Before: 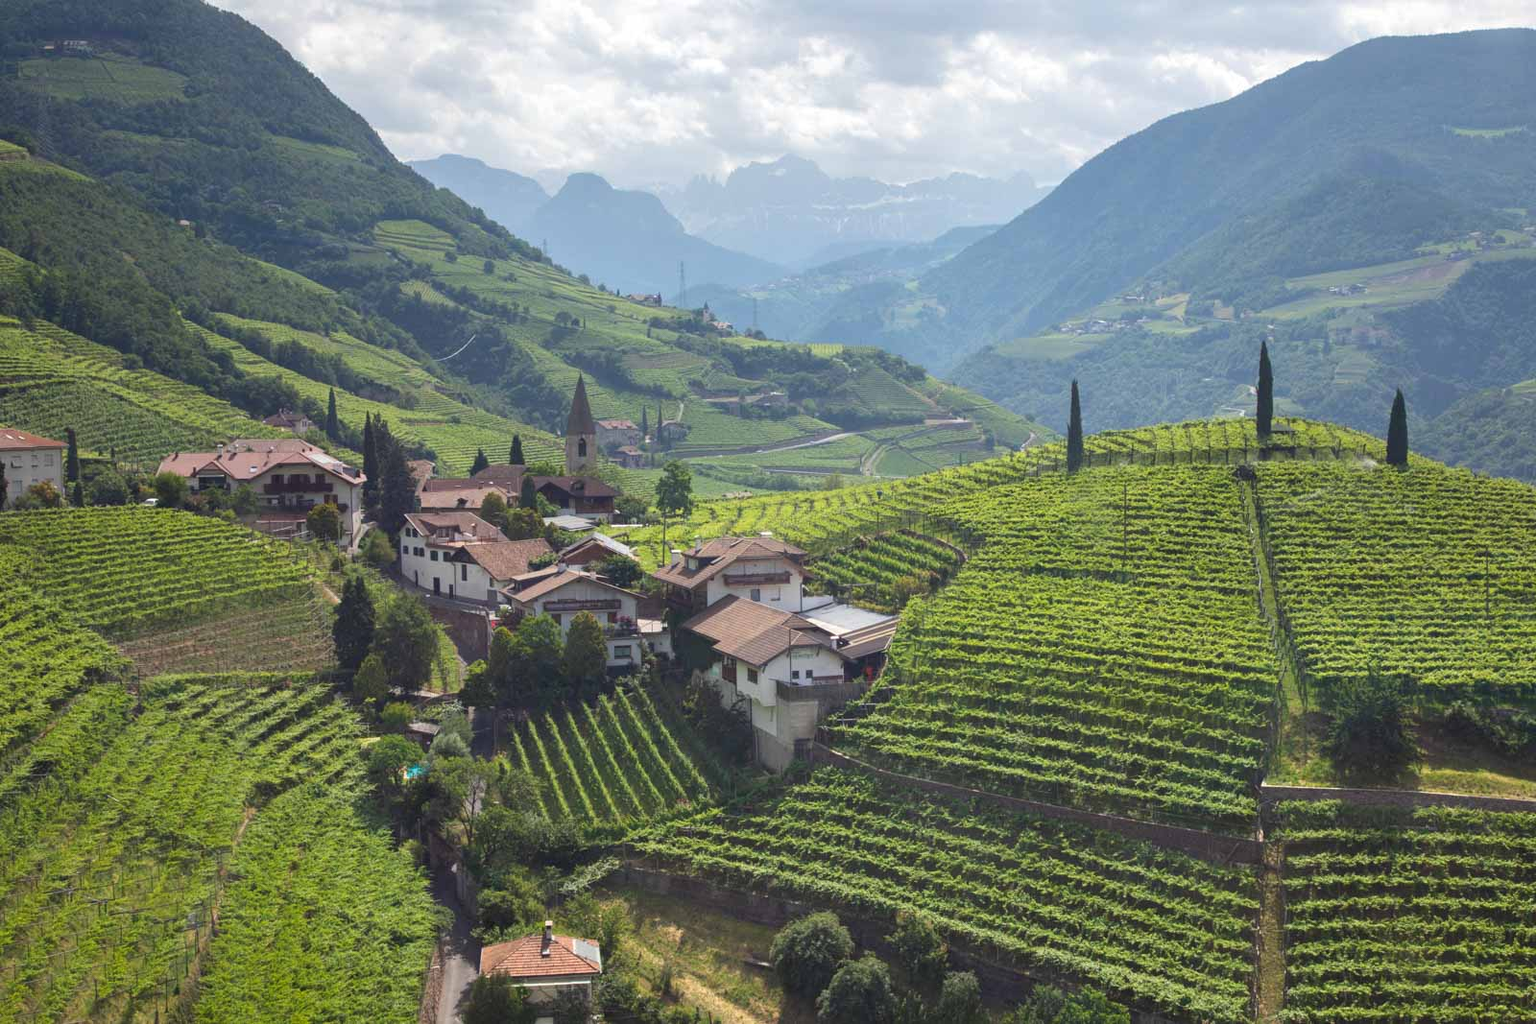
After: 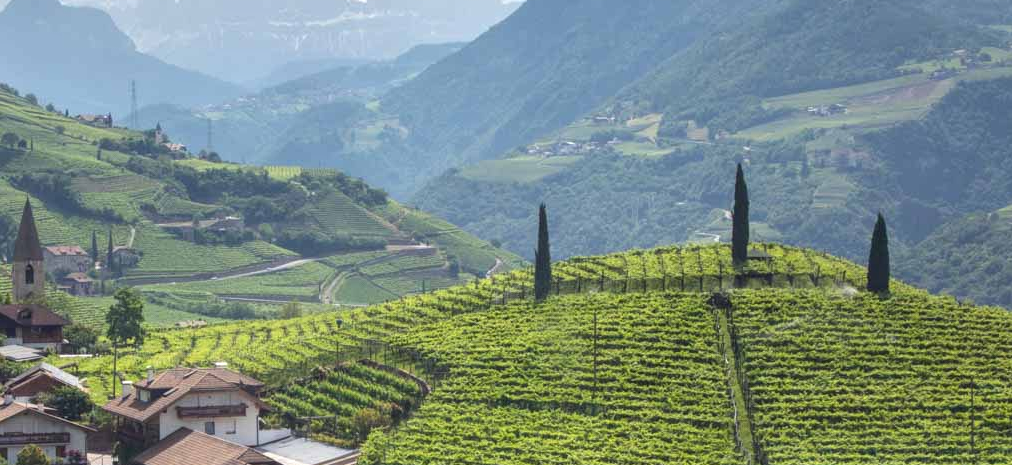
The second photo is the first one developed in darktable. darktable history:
crop: left 36.076%, top 18.072%, right 0.636%, bottom 38.346%
local contrast: on, module defaults
